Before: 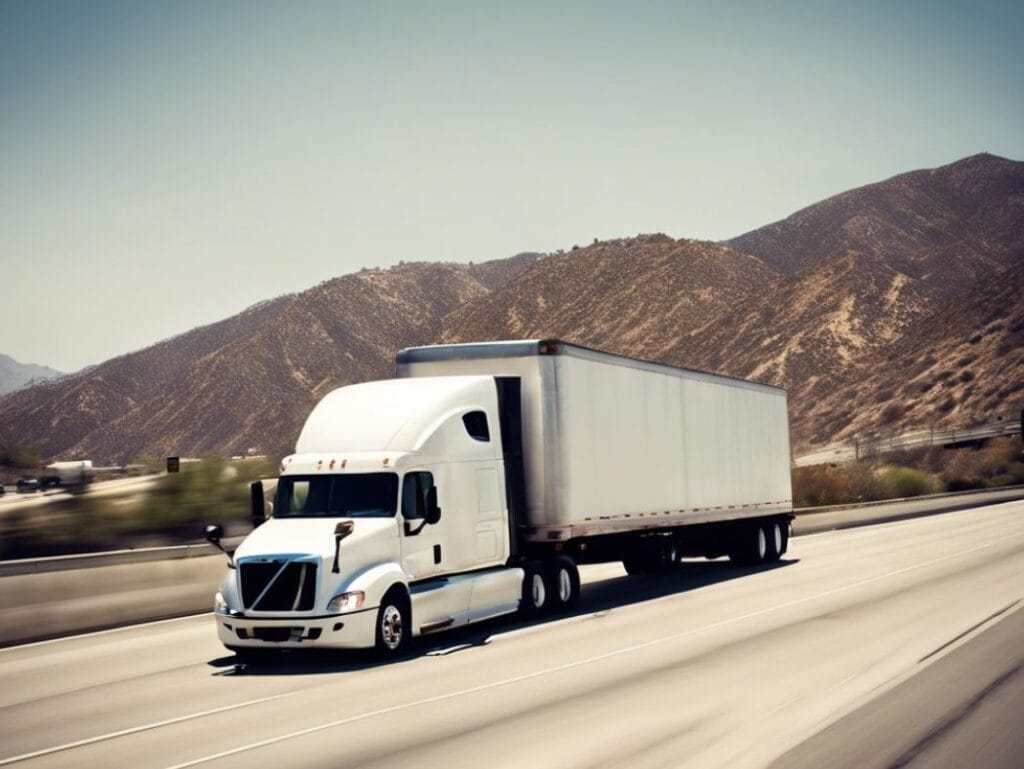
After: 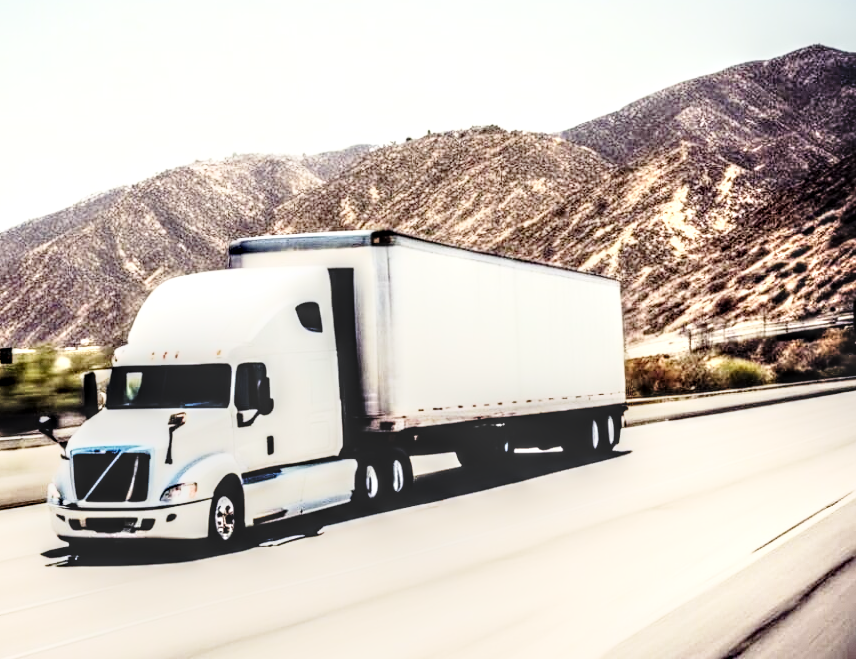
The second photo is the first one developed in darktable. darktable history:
local contrast: highlights 0%, shadows 0%, detail 182%
crop: left 16.315%, top 14.246%
rgb curve: curves: ch0 [(0, 0) (0.21, 0.15) (0.24, 0.21) (0.5, 0.75) (0.75, 0.96) (0.89, 0.99) (1, 1)]; ch1 [(0, 0.02) (0.21, 0.13) (0.25, 0.2) (0.5, 0.67) (0.75, 0.9) (0.89, 0.97) (1, 1)]; ch2 [(0, 0.02) (0.21, 0.13) (0.25, 0.2) (0.5, 0.67) (0.75, 0.9) (0.89, 0.97) (1, 1)], compensate middle gray true
base curve: curves: ch0 [(0, 0) (0.036, 0.025) (0.121, 0.166) (0.206, 0.329) (0.605, 0.79) (1, 1)], preserve colors none
